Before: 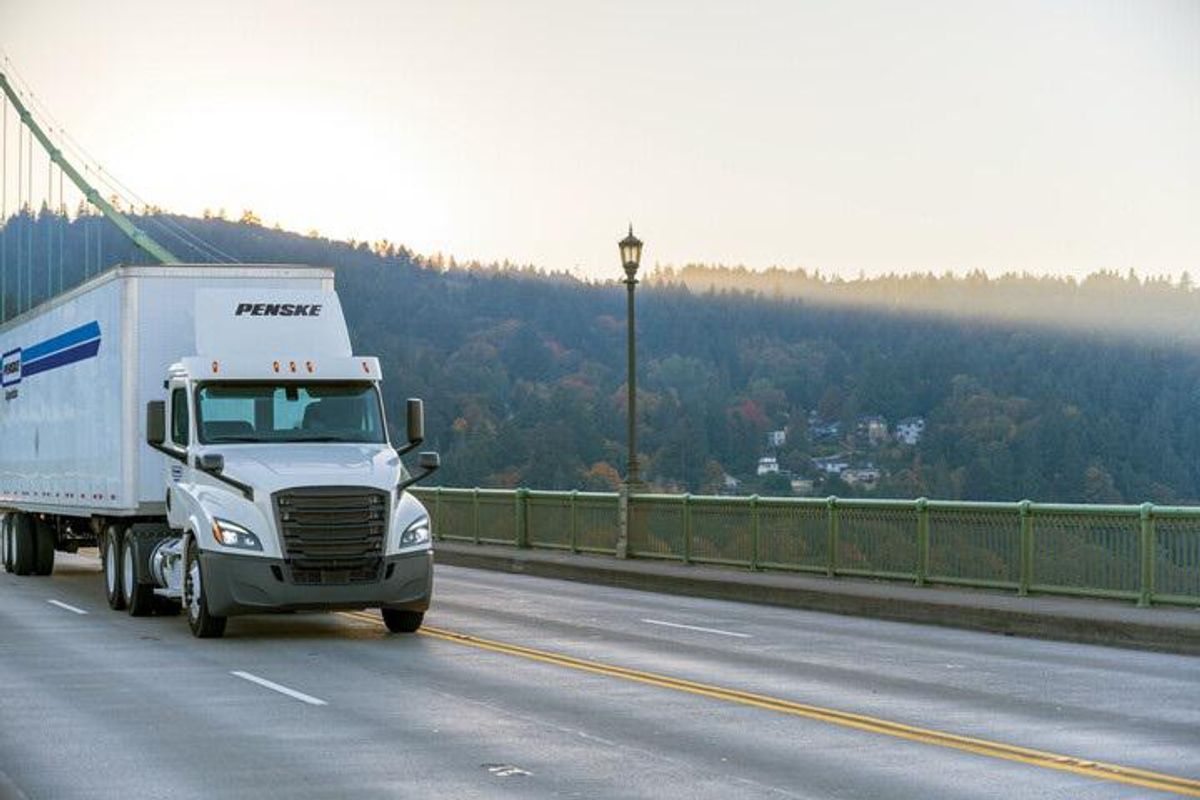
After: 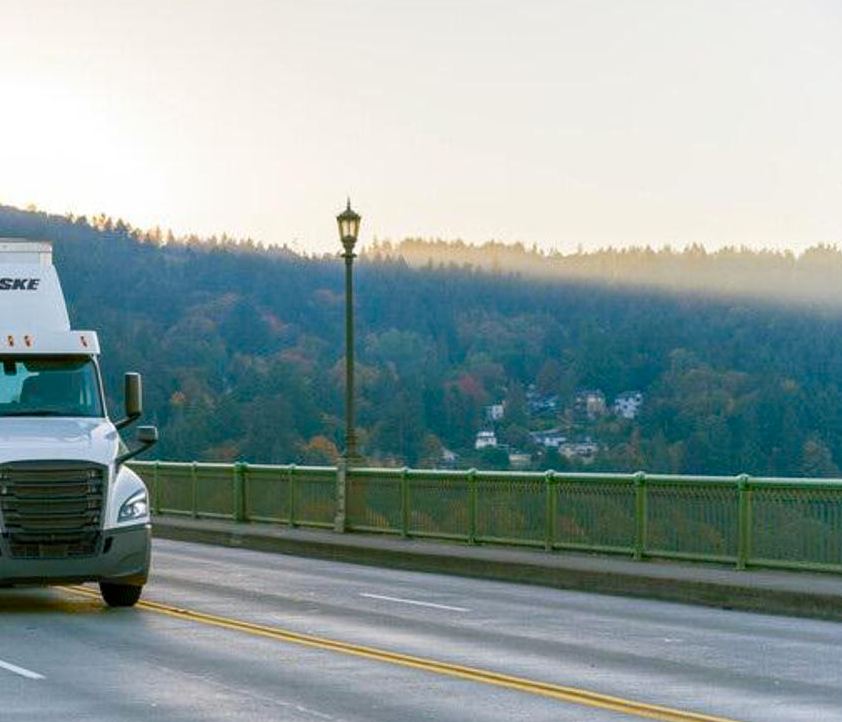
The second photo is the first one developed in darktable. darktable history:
crop and rotate: left 23.55%, top 3.32%, right 6.278%, bottom 6.332%
color balance rgb: shadows lift › luminance -7.839%, shadows lift › chroma 2.384%, shadows lift › hue 163.59°, perceptual saturation grading › global saturation 34.612%, perceptual saturation grading › highlights -29.819%, perceptual saturation grading › shadows 34.715%
